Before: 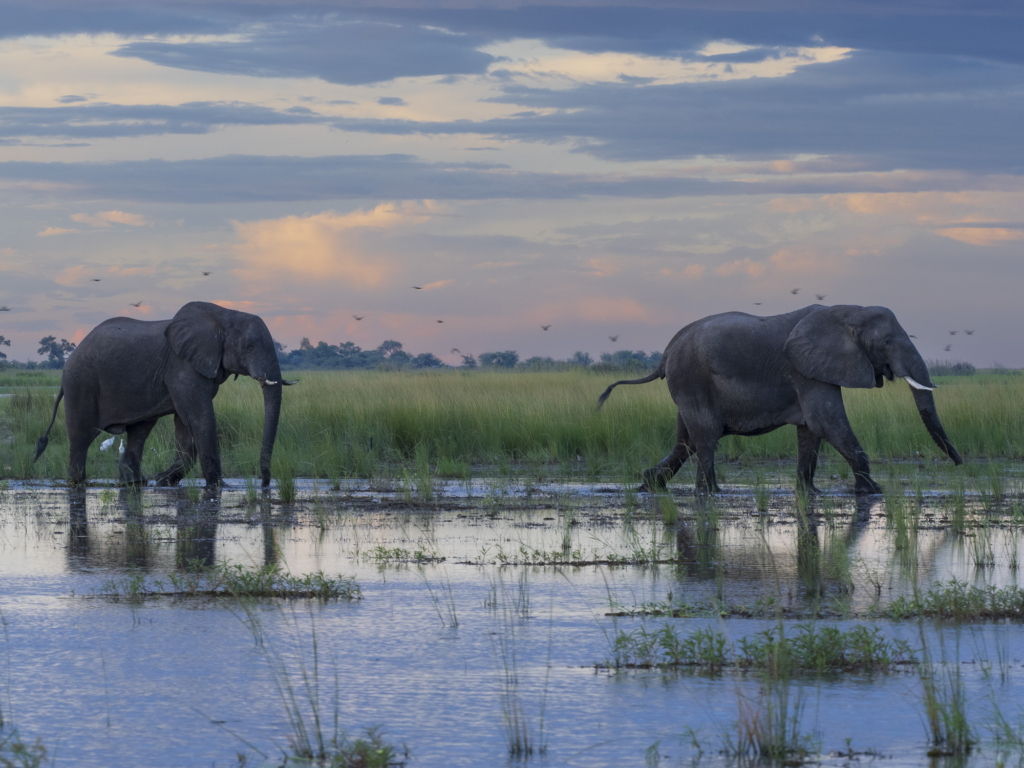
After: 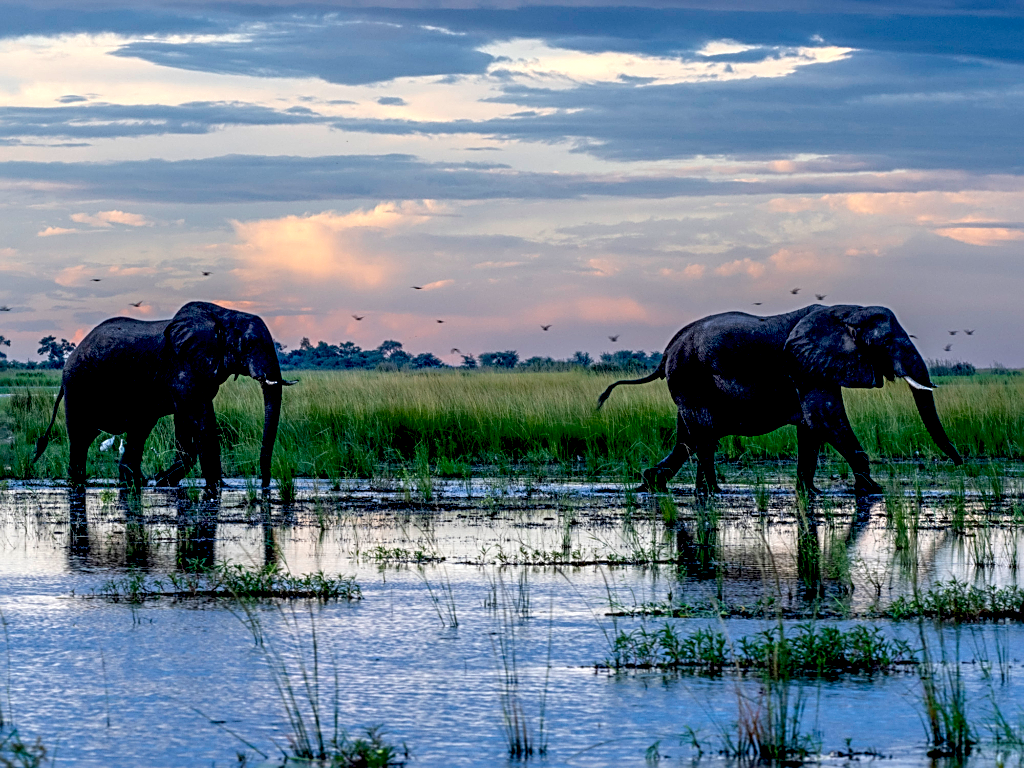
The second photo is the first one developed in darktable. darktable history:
exposure: black level correction 0.04, exposure 0.498 EV, compensate highlight preservation false
local contrast: highlights 29%, detail 150%
sharpen: radius 2.53, amount 0.63
